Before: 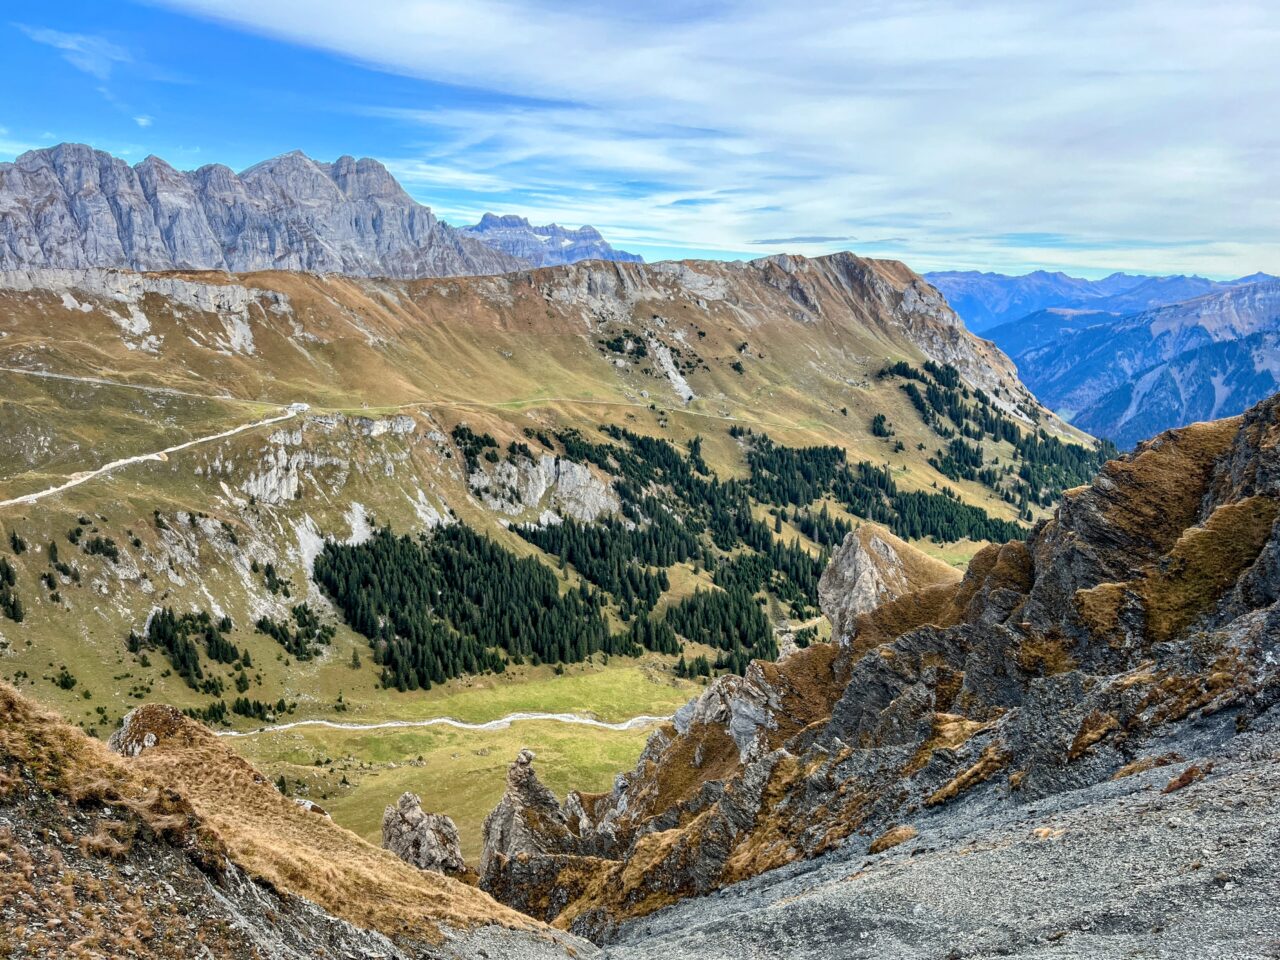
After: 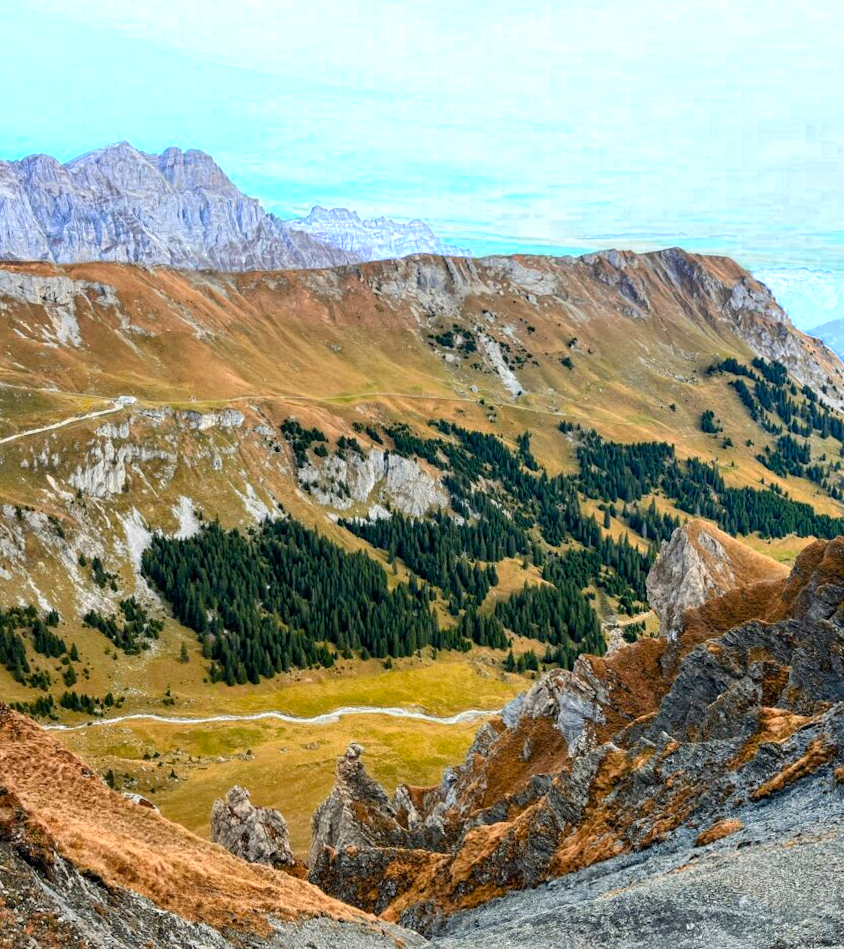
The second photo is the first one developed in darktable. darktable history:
rotate and perspective: rotation 0.174°, lens shift (vertical) 0.013, lens shift (horizontal) 0.019, shear 0.001, automatic cropping original format, crop left 0.007, crop right 0.991, crop top 0.016, crop bottom 0.997
color zones: curves: ch0 [(0.473, 0.374) (0.742, 0.784)]; ch1 [(0.354, 0.737) (0.742, 0.705)]; ch2 [(0.318, 0.421) (0.758, 0.532)]
crop and rotate: left 13.537%, right 19.796%
